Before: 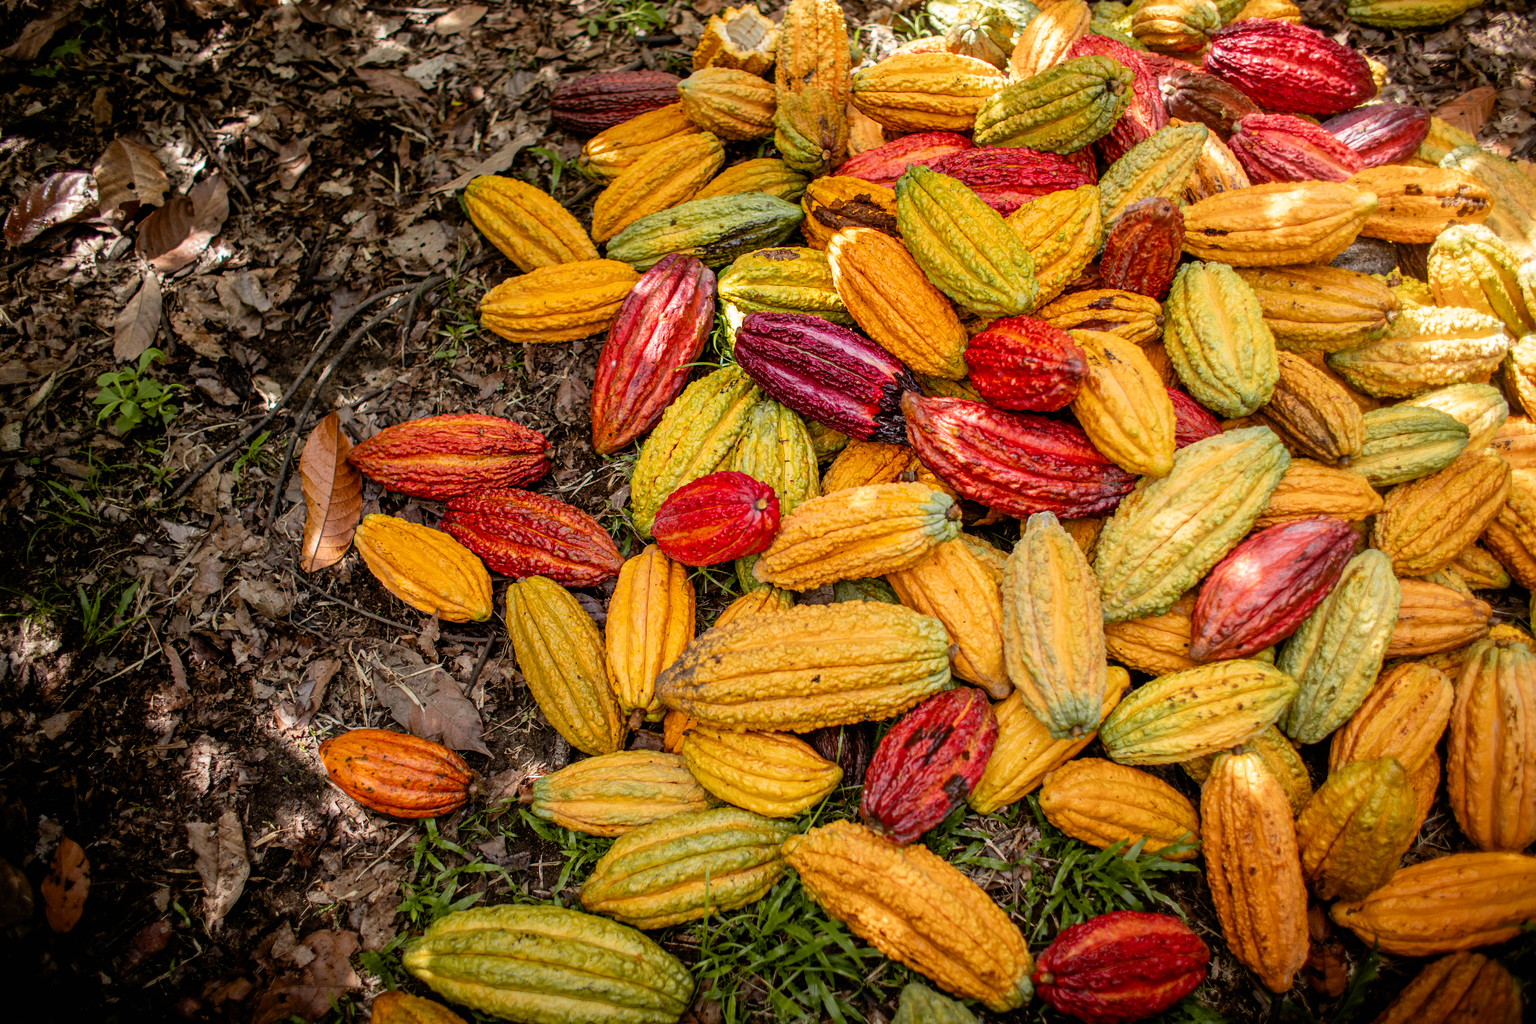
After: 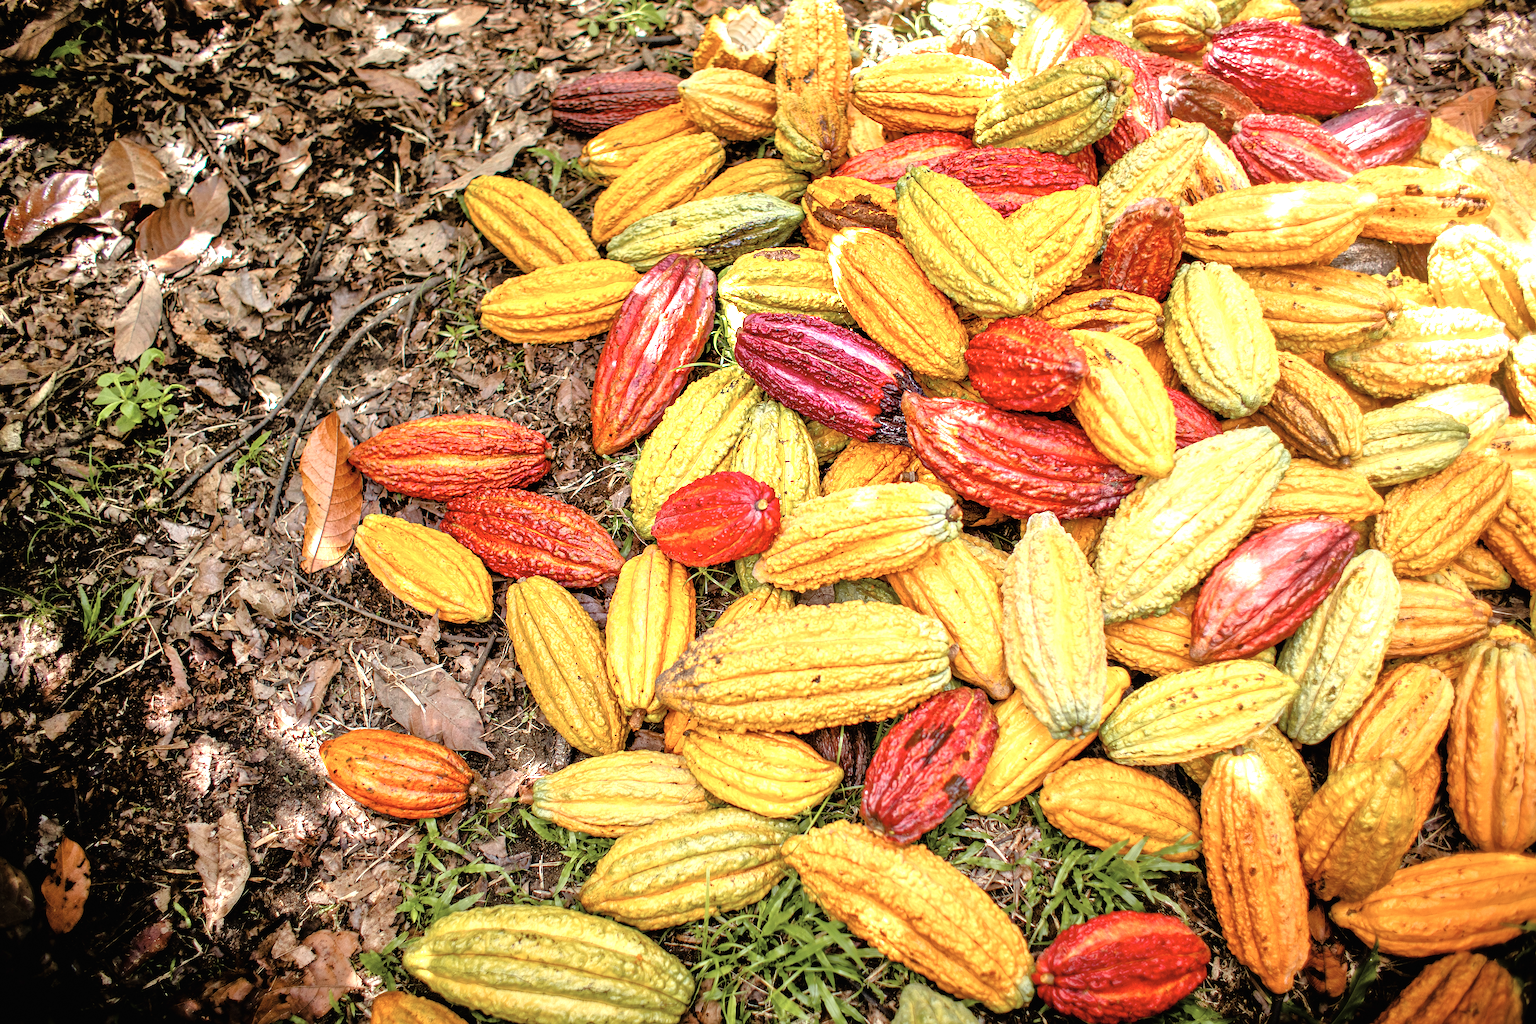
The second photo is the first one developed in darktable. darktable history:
tone equalizer: -7 EV 0.15 EV, -6 EV 0.6 EV, -5 EV 1.15 EV, -4 EV 1.33 EV, -3 EV 1.15 EV, -2 EV 0.6 EV, -1 EV 0.15 EV, mask exposure compensation -0.5 EV
sharpen: on, module defaults
exposure: black level correction 0, exposure 1.1 EV, compensate highlight preservation false
color zones: curves: ch0 [(0, 0.5) (0.143, 0.5) (0.286, 0.5) (0.429, 0.504) (0.571, 0.5) (0.714, 0.509) (0.857, 0.5) (1, 0.5)]; ch1 [(0, 0.425) (0.143, 0.425) (0.286, 0.375) (0.429, 0.405) (0.571, 0.5) (0.714, 0.47) (0.857, 0.425) (1, 0.435)]; ch2 [(0, 0.5) (0.143, 0.5) (0.286, 0.5) (0.429, 0.517) (0.571, 0.5) (0.714, 0.51) (0.857, 0.5) (1, 0.5)]
